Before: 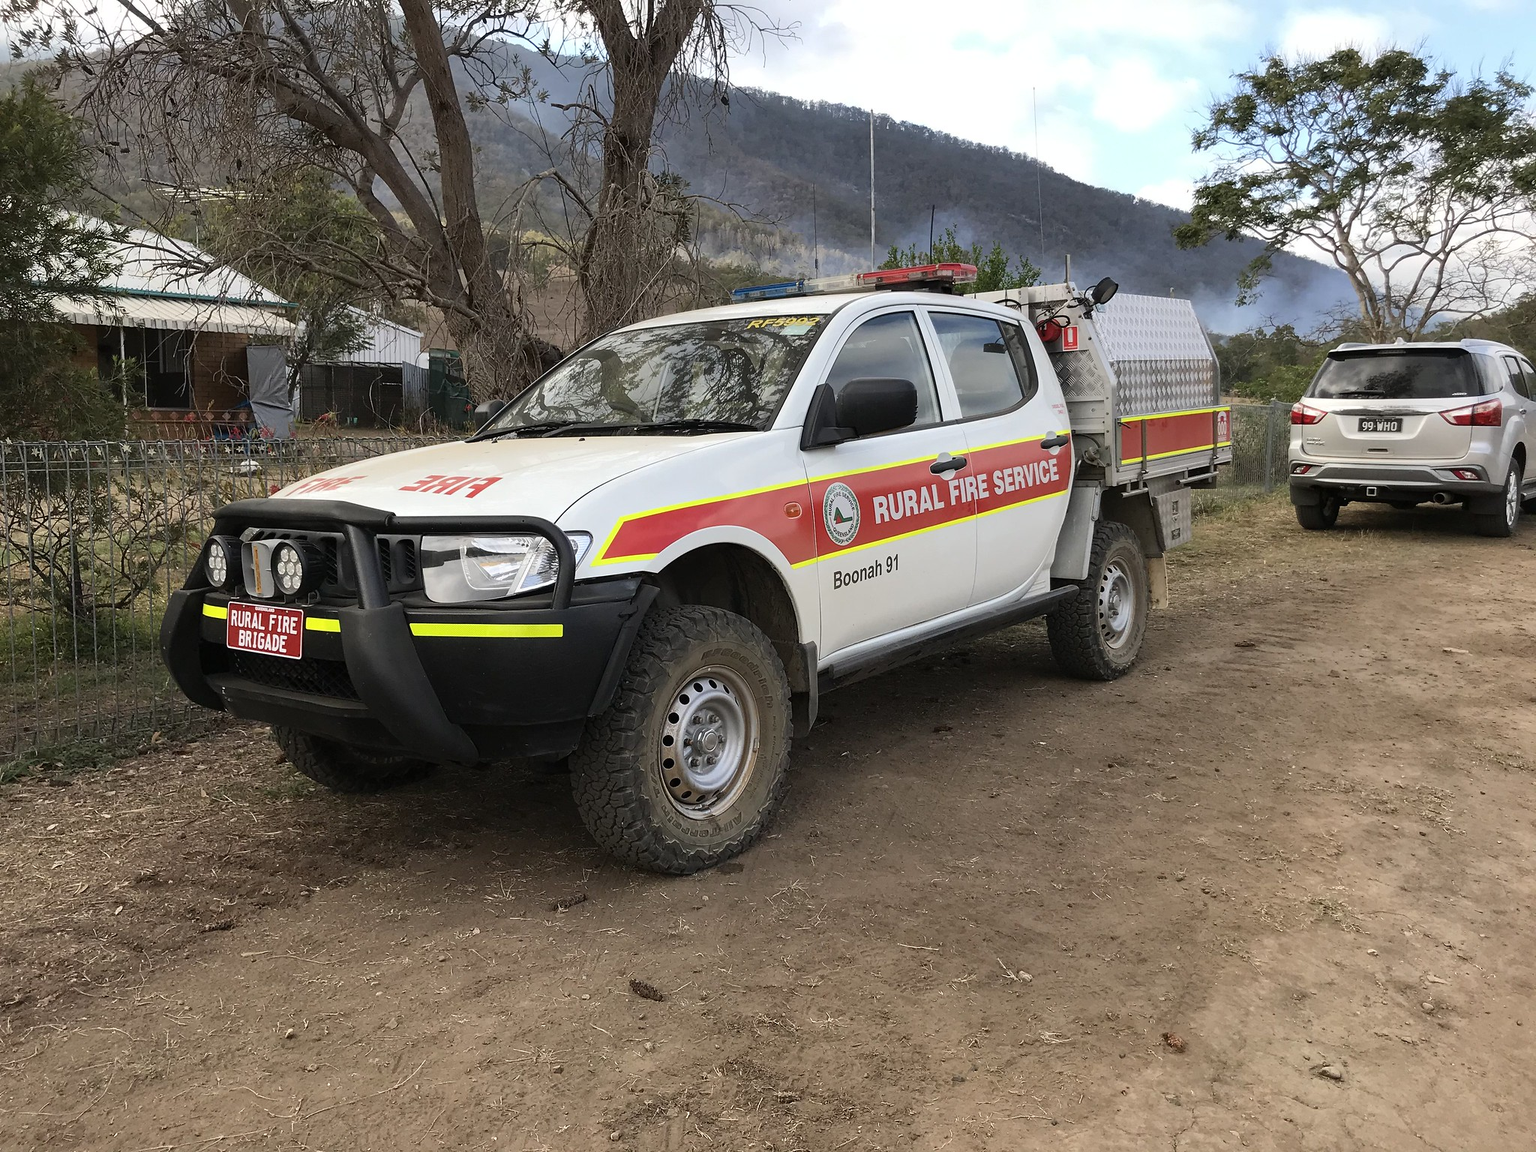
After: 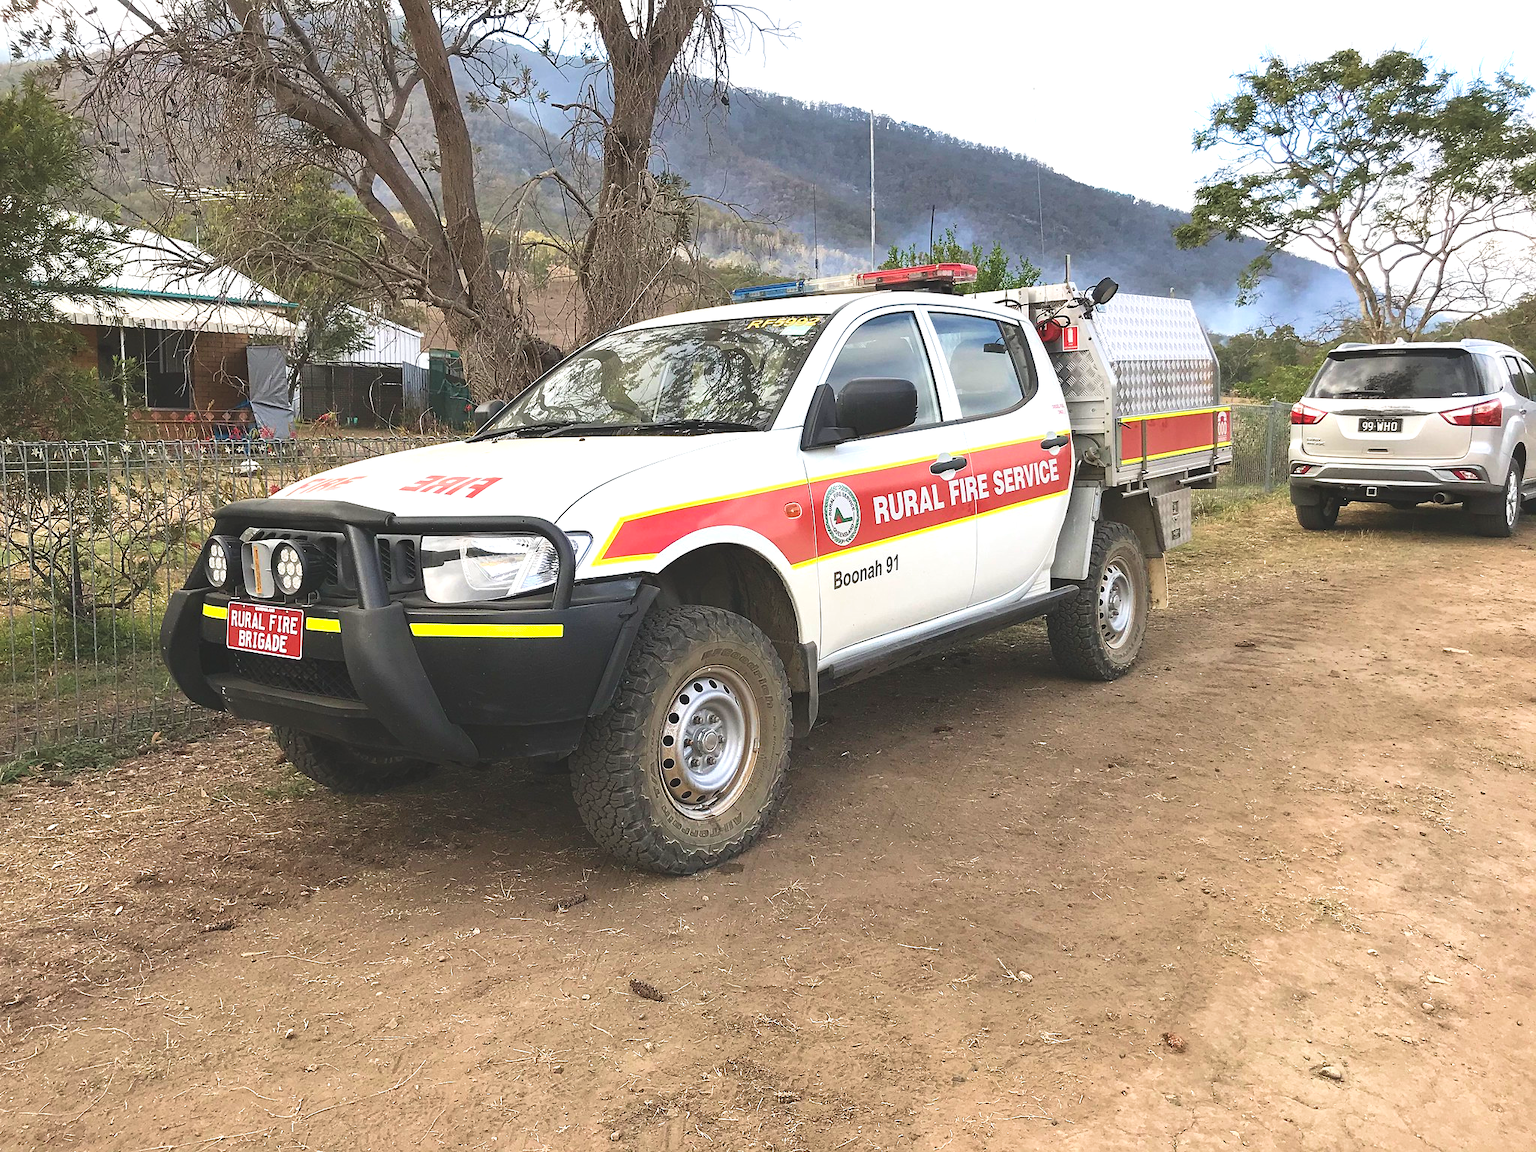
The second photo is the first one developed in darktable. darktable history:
exposure: black level correction -0.005, exposure 1.002 EV, compensate highlight preservation false
sharpen: radius 1.272, amount 0.305, threshold 0
velvia: on, module defaults
contrast brightness saturation: contrast -0.1, saturation -0.1
